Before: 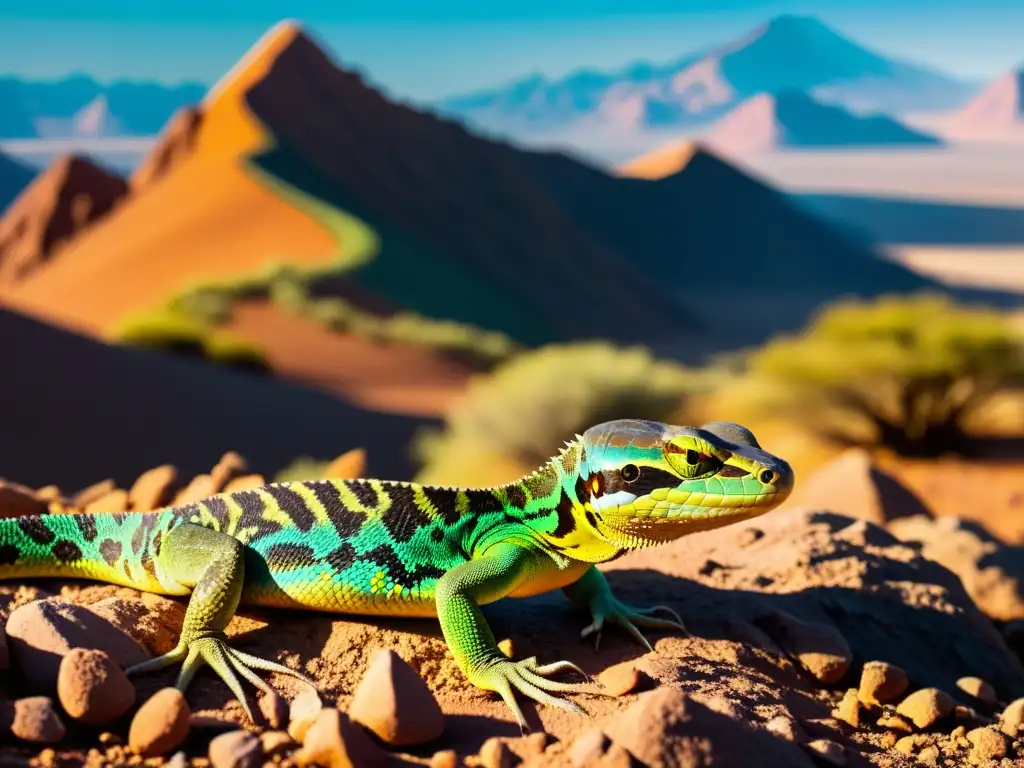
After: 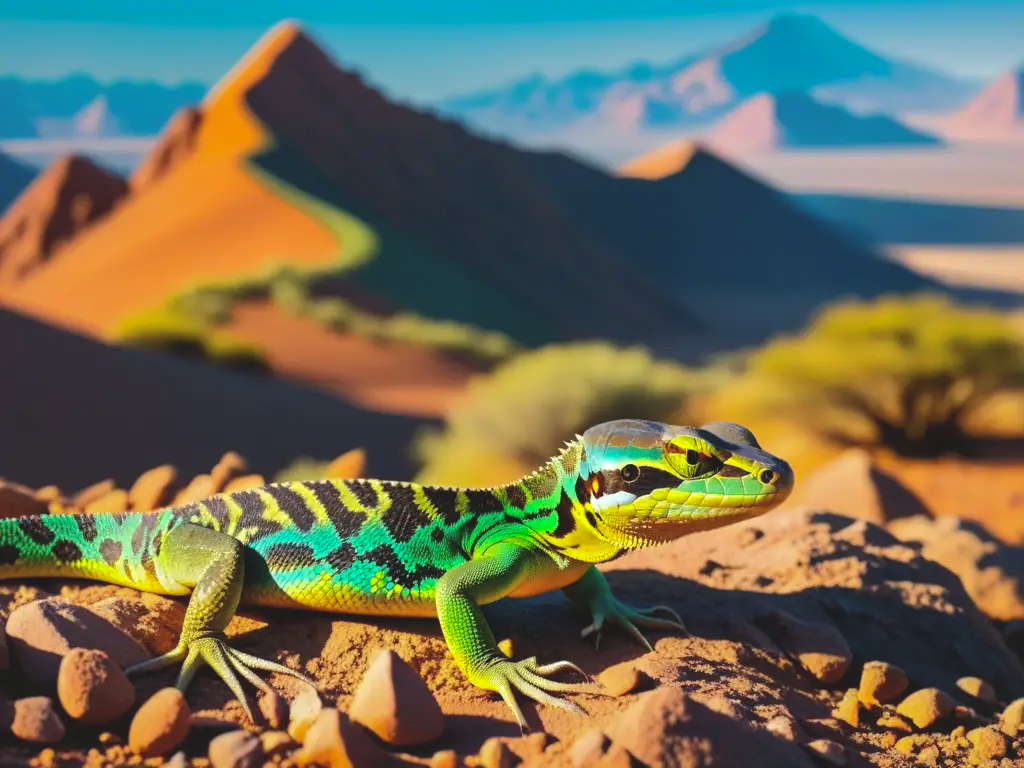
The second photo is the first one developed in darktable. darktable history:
shadows and highlights: shadows 40.27, highlights -59.91, highlights color adjustment 56.72%
exposure: black level correction -0.007, exposure 0.071 EV, compensate highlight preservation false
